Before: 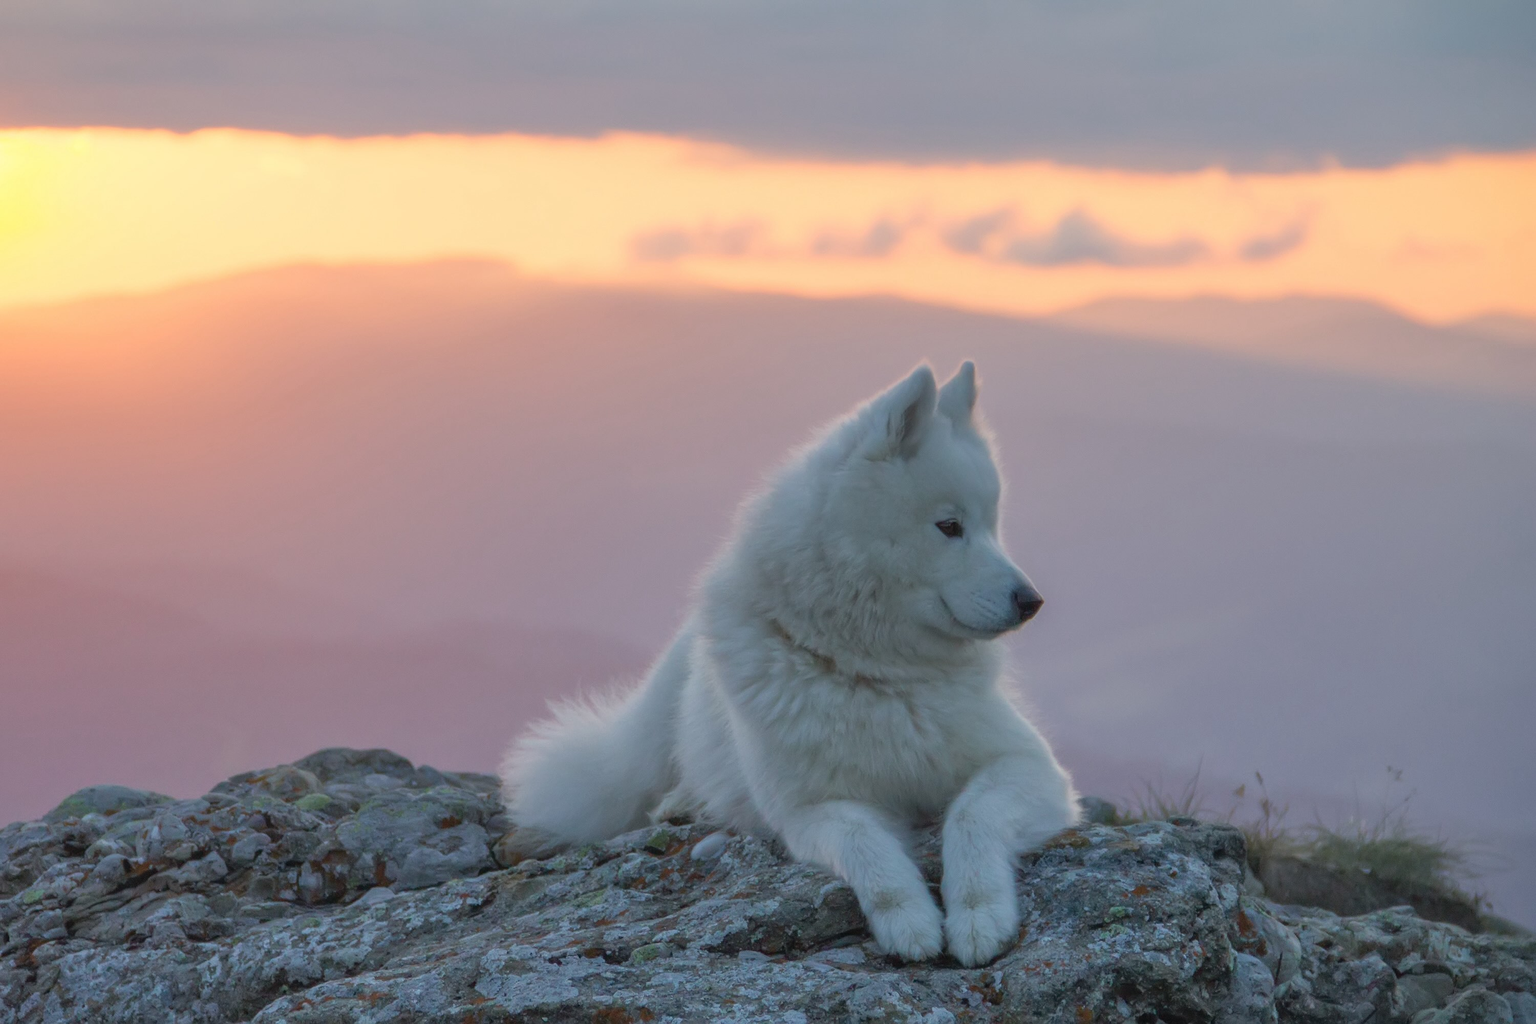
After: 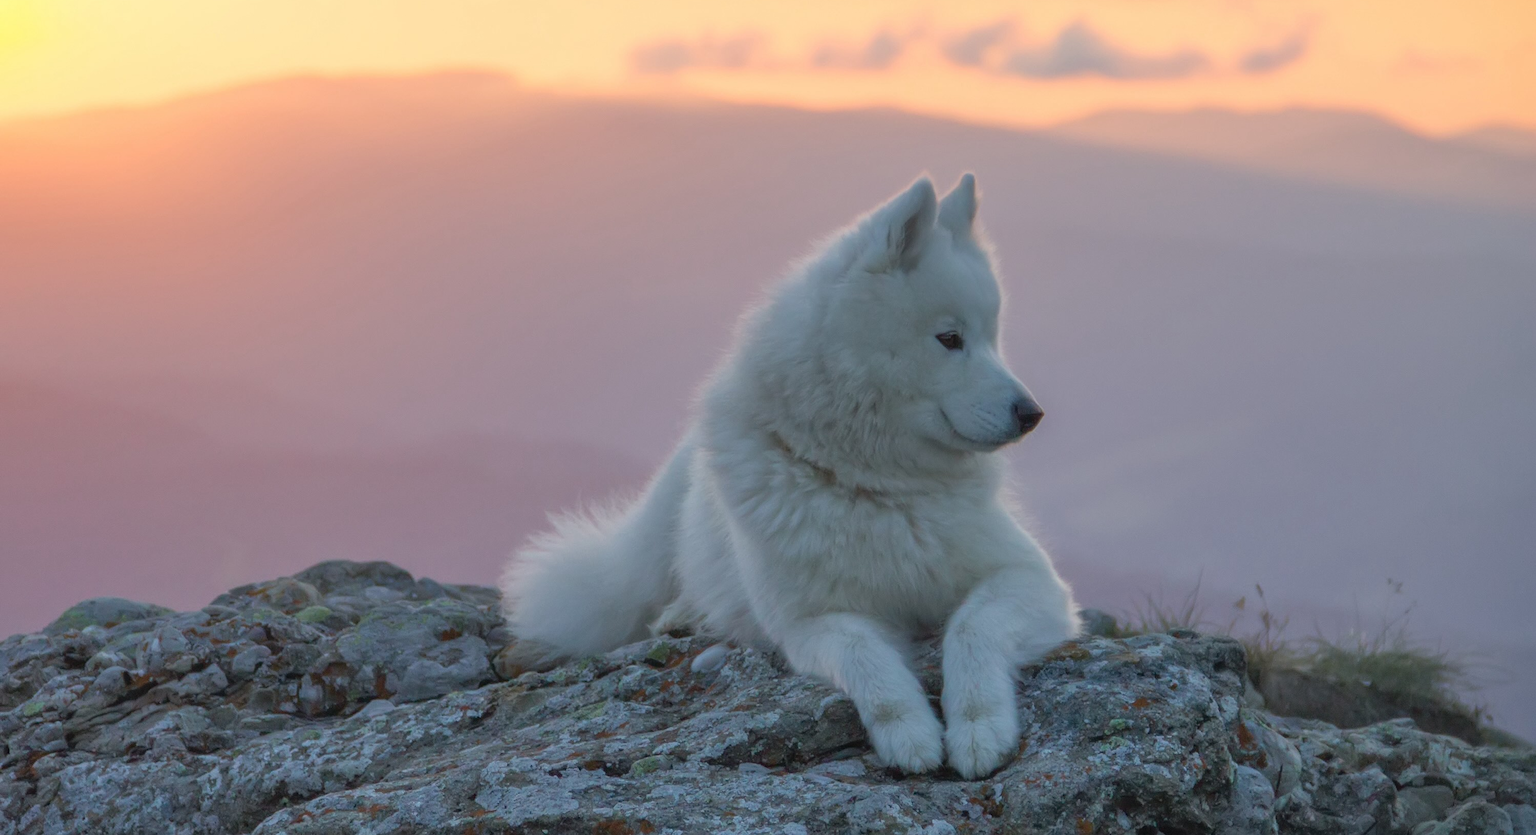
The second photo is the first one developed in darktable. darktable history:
crop and rotate: top 18.376%
